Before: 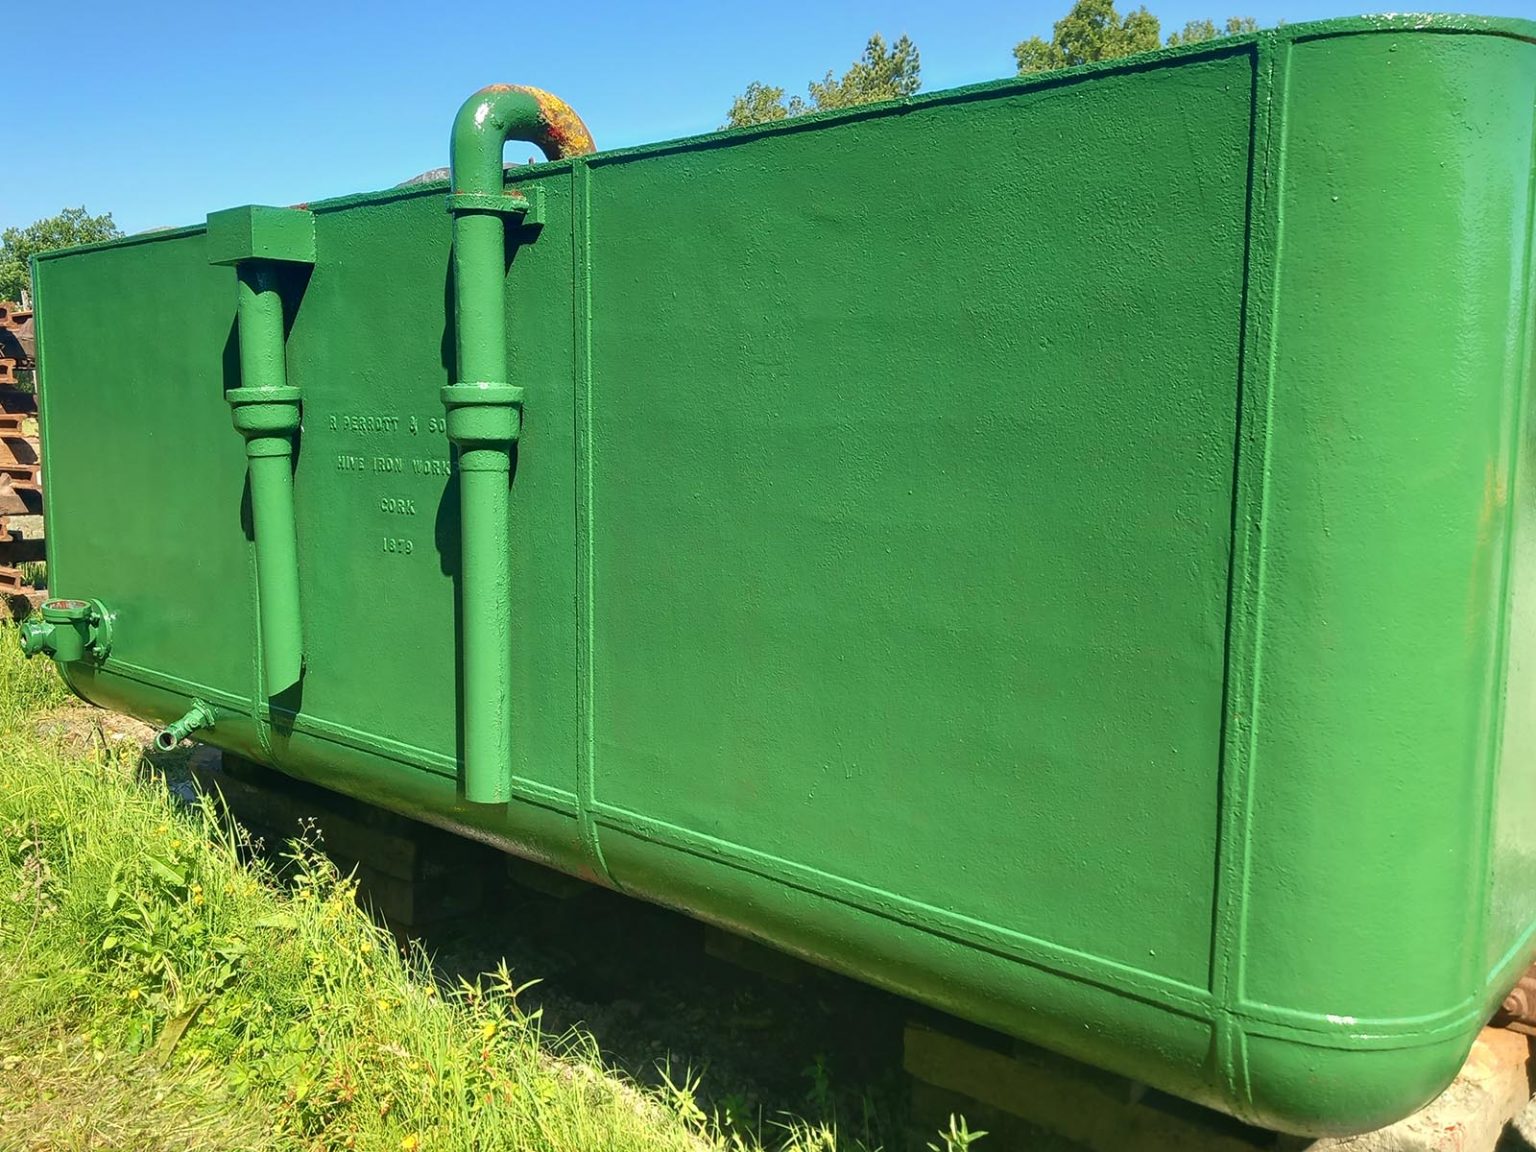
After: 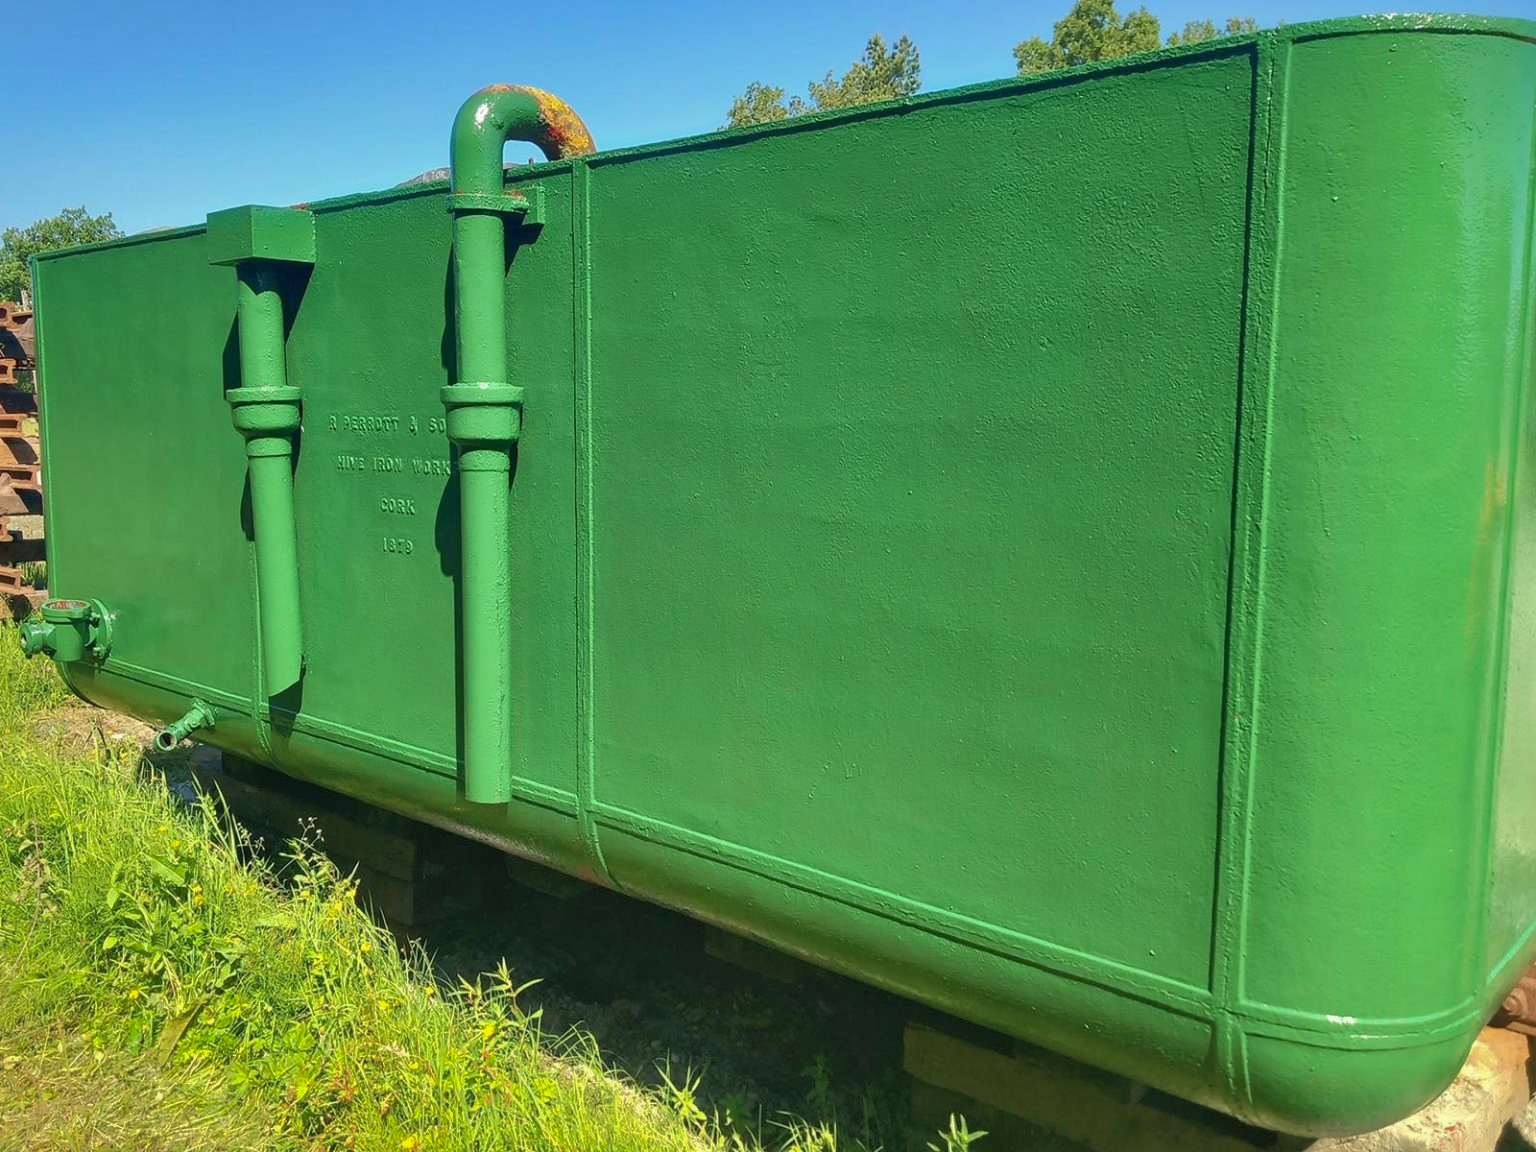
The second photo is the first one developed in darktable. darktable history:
shadows and highlights: shadows 40, highlights -60
